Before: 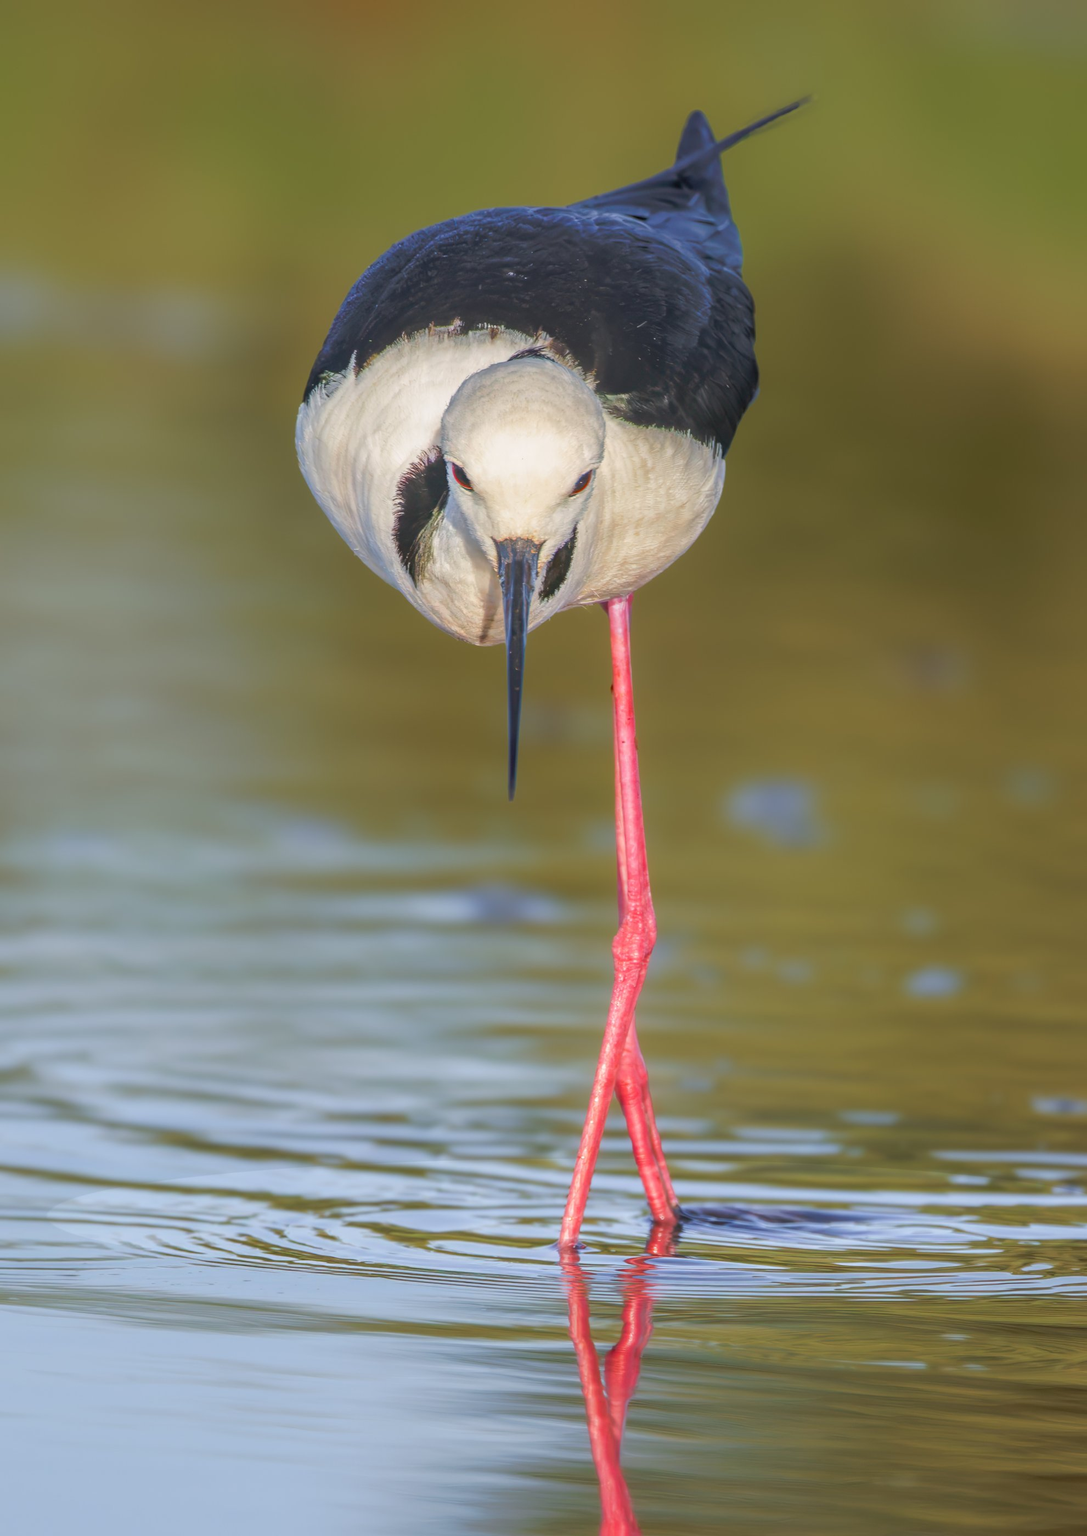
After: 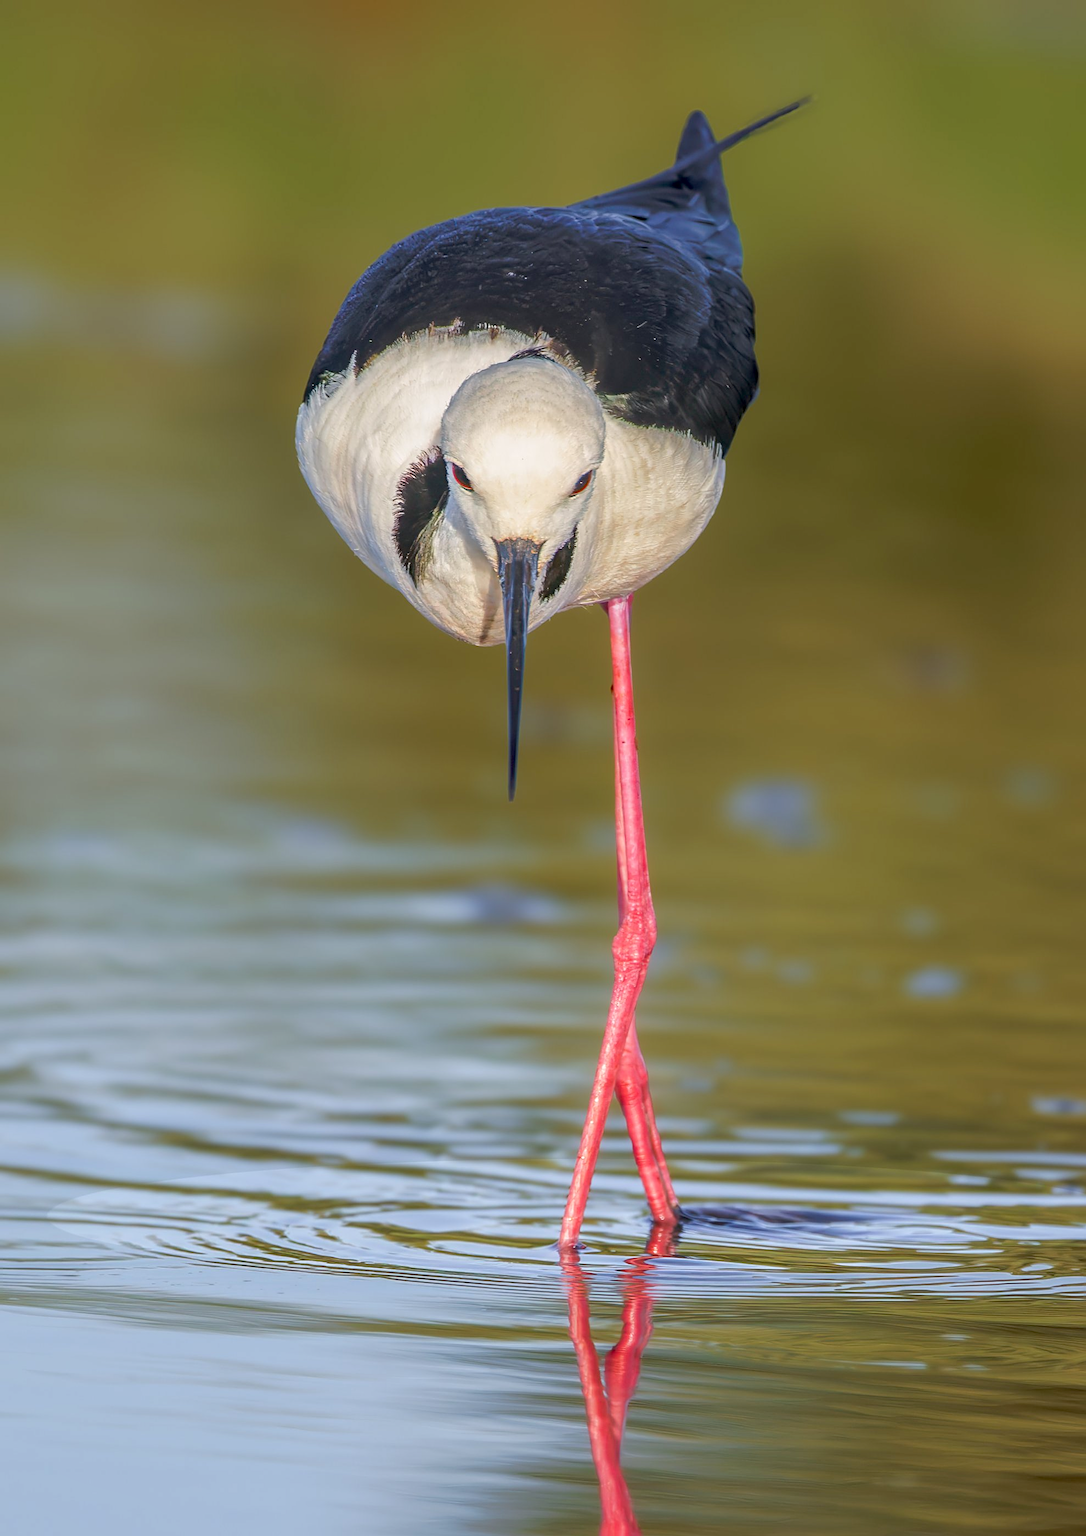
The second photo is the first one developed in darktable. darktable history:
sharpen: on, module defaults
local contrast: mode bilateral grid, contrast 10, coarseness 25, detail 111%, midtone range 0.2
tone equalizer: on, module defaults
exposure: black level correction 0.01, exposure 0.011 EV, compensate highlight preservation false
